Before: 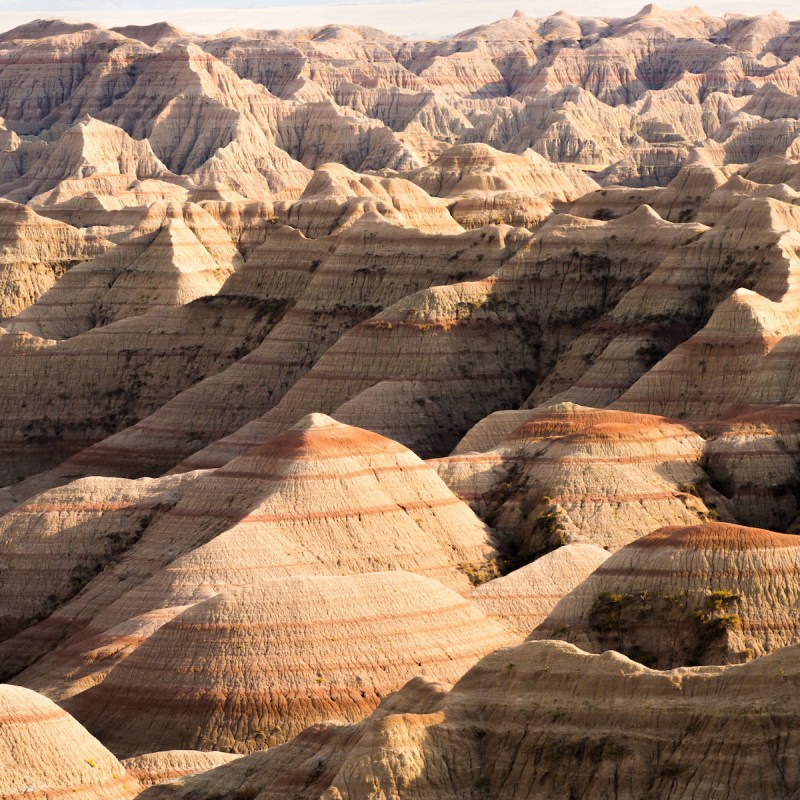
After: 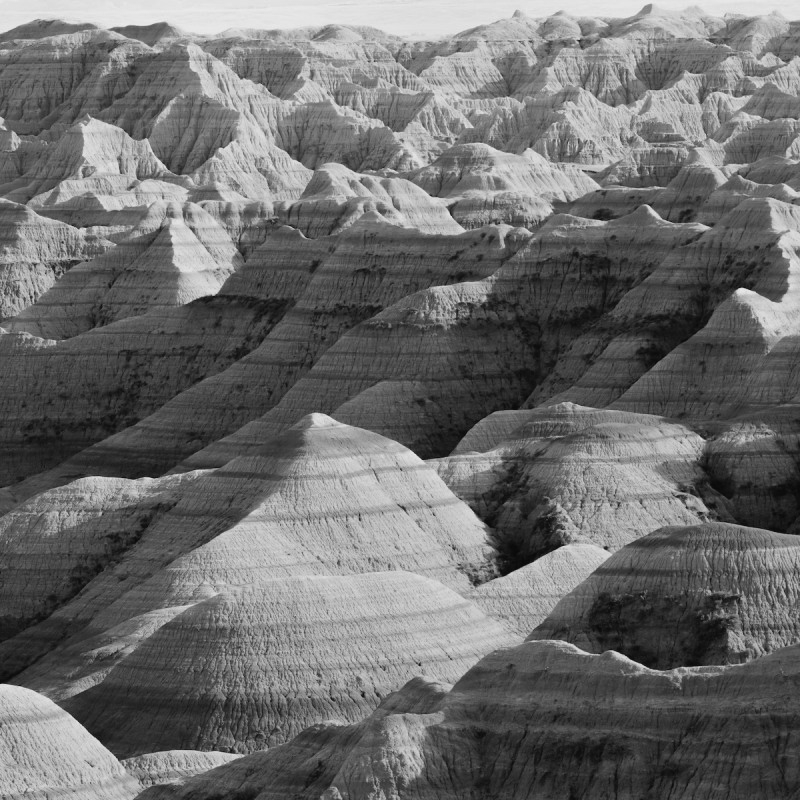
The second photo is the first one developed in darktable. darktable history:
color calibration: output gray [0.23, 0.37, 0.4, 0], illuminant as shot in camera, x 0.358, y 0.373, temperature 4628.91 K
contrast brightness saturation: contrast -0.066, brightness -0.034, saturation -0.106
